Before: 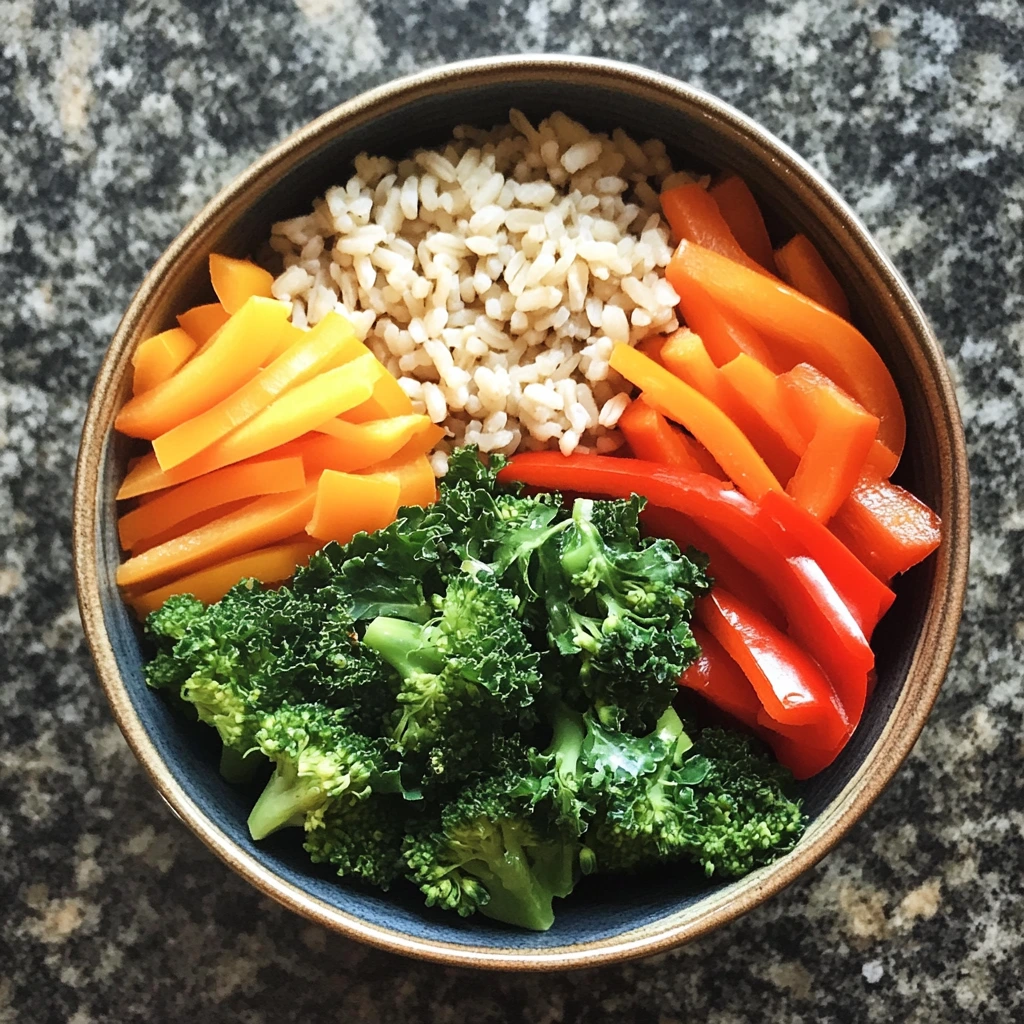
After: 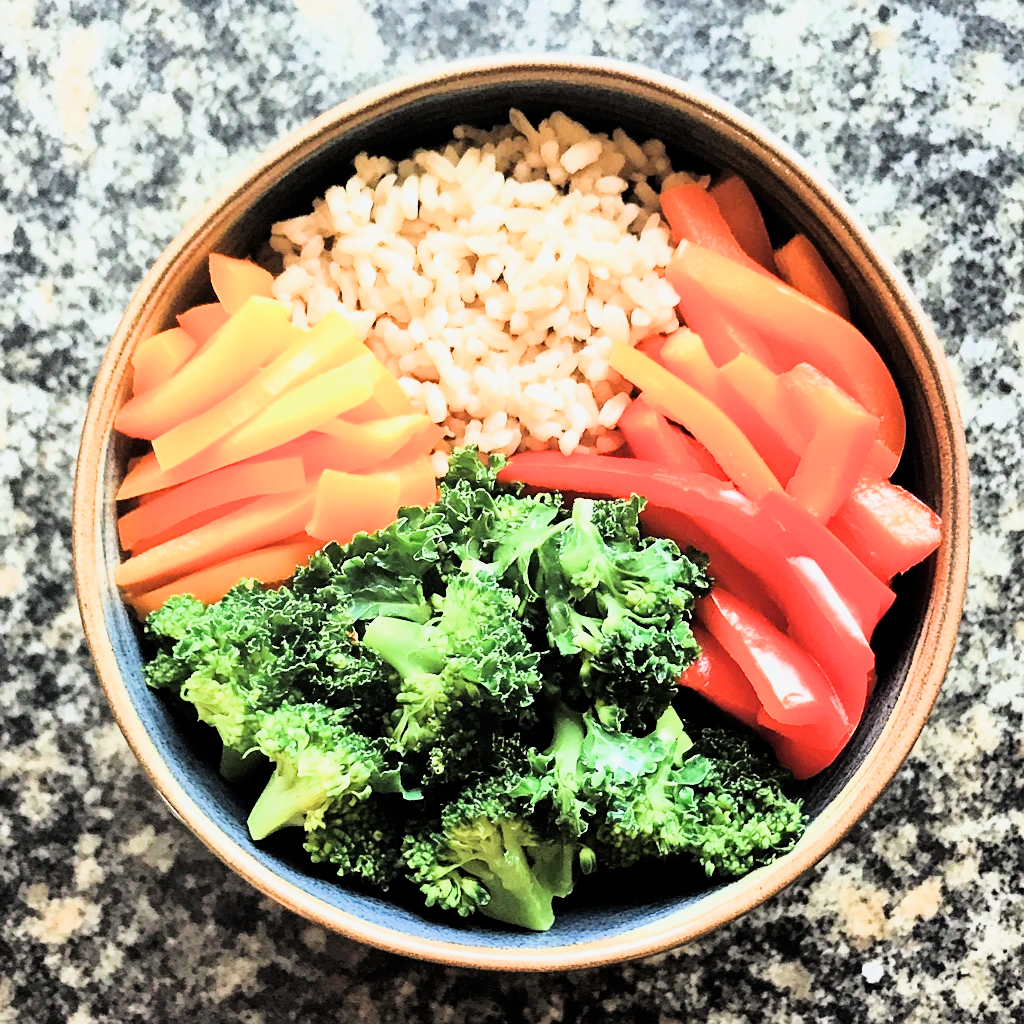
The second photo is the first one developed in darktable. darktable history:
rgb curve: curves: ch0 [(0, 0) (0.21, 0.15) (0.24, 0.21) (0.5, 0.75) (0.75, 0.96) (0.89, 0.99) (1, 1)]; ch1 [(0, 0.02) (0.21, 0.13) (0.25, 0.2) (0.5, 0.67) (0.75, 0.9) (0.89, 0.97) (1, 1)]; ch2 [(0, 0.02) (0.21, 0.13) (0.25, 0.2) (0.5, 0.67) (0.75, 0.9) (0.89, 0.97) (1, 1)], compensate middle gray true
filmic rgb: middle gray luminance 3.44%, black relative exposure -5.92 EV, white relative exposure 6.33 EV, threshold 6 EV, dynamic range scaling 22.4%, target black luminance 0%, hardness 2.33, latitude 45.85%, contrast 0.78, highlights saturation mix 100%, shadows ↔ highlights balance 0.033%, add noise in highlights 0, preserve chrominance max RGB, color science v3 (2019), use custom middle-gray values true, iterations of high-quality reconstruction 0, contrast in highlights soft, enable highlight reconstruction true
